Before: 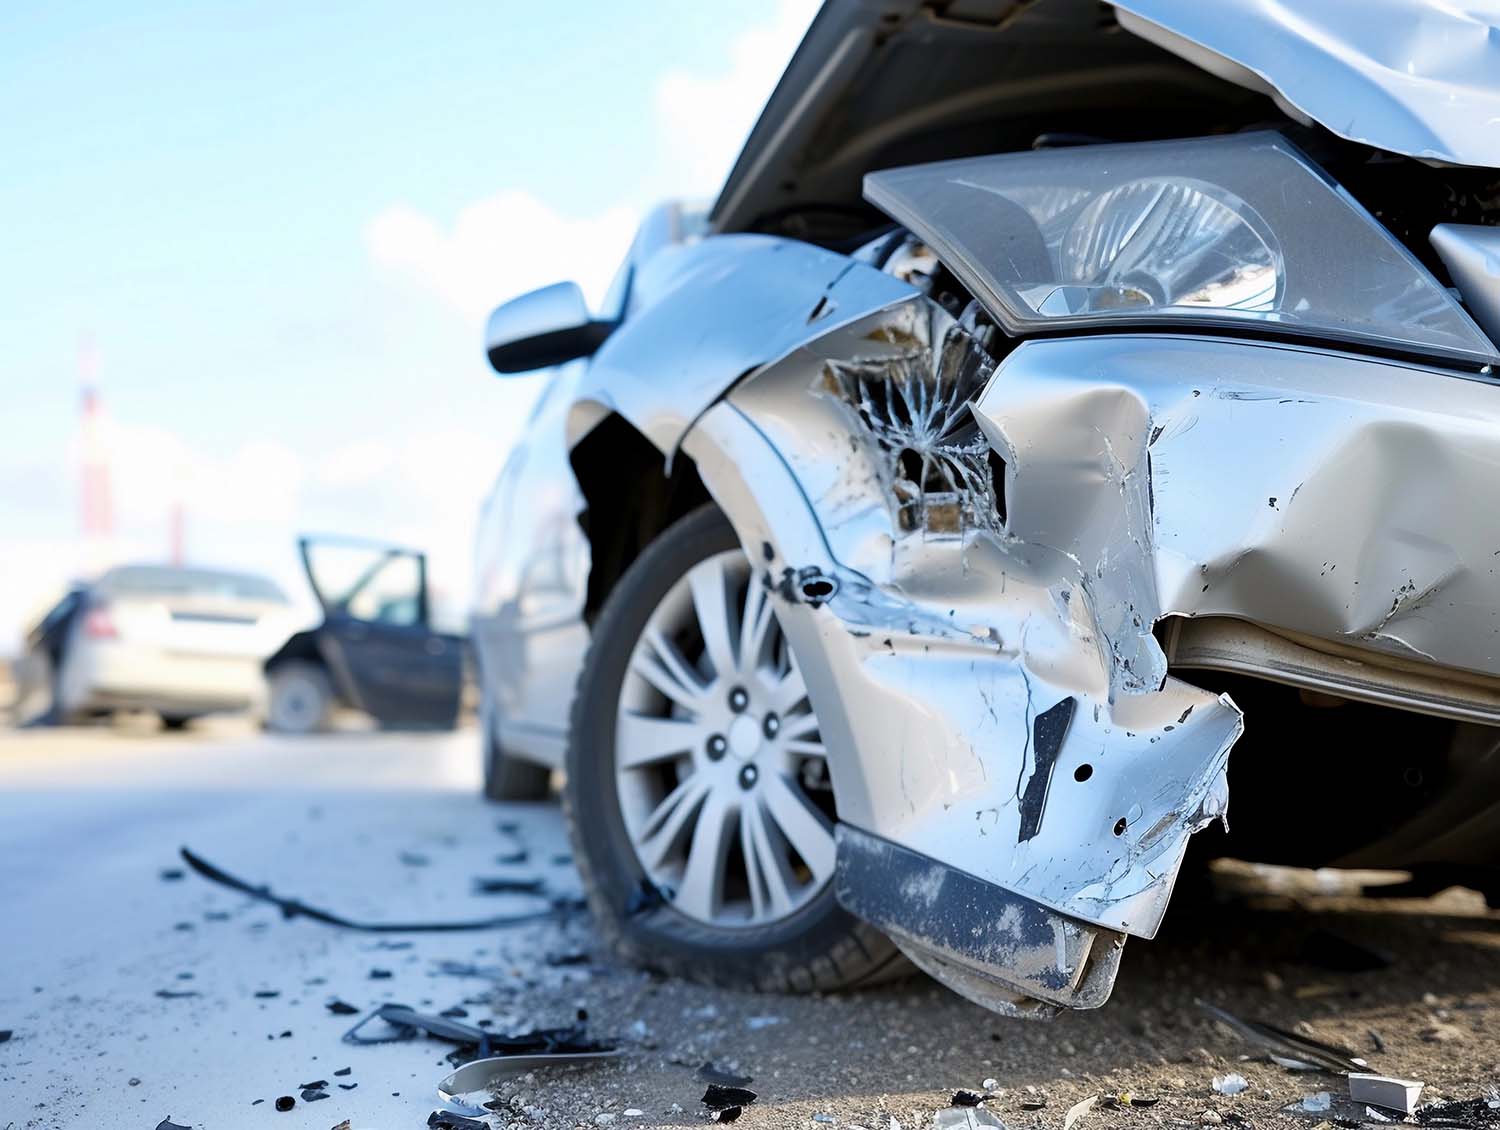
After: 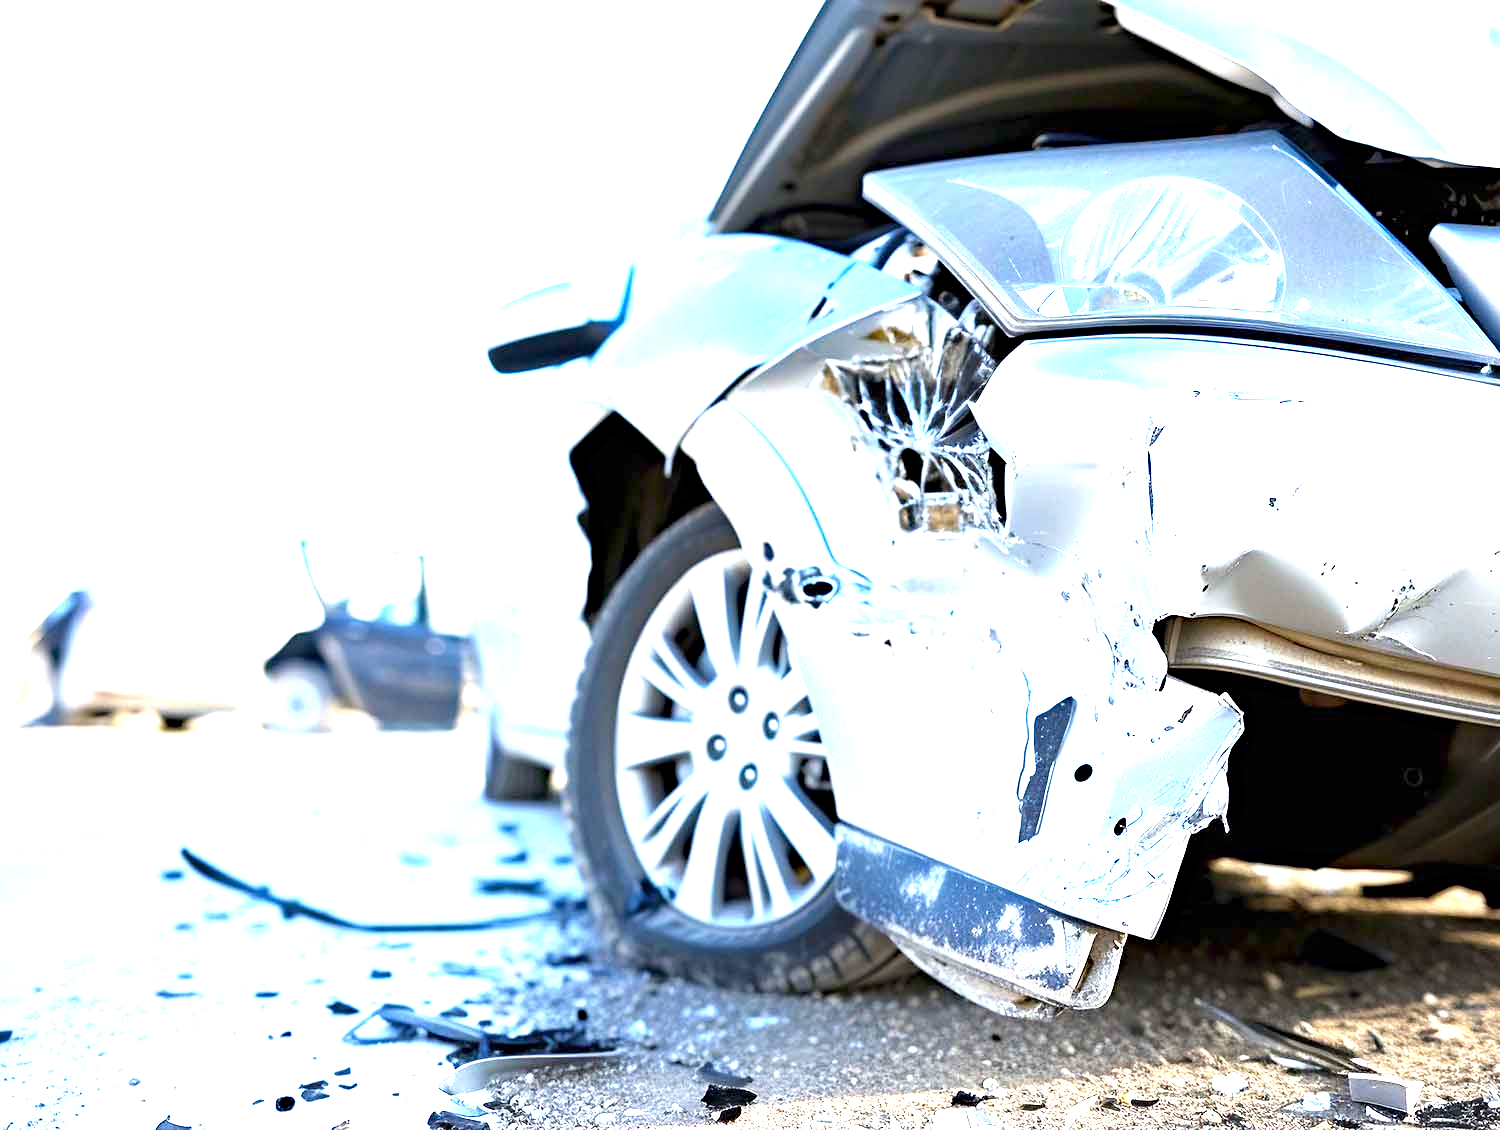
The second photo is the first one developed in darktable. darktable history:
exposure: exposure 1.995 EV, compensate highlight preservation false
haze removal: compatibility mode true, adaptive false
